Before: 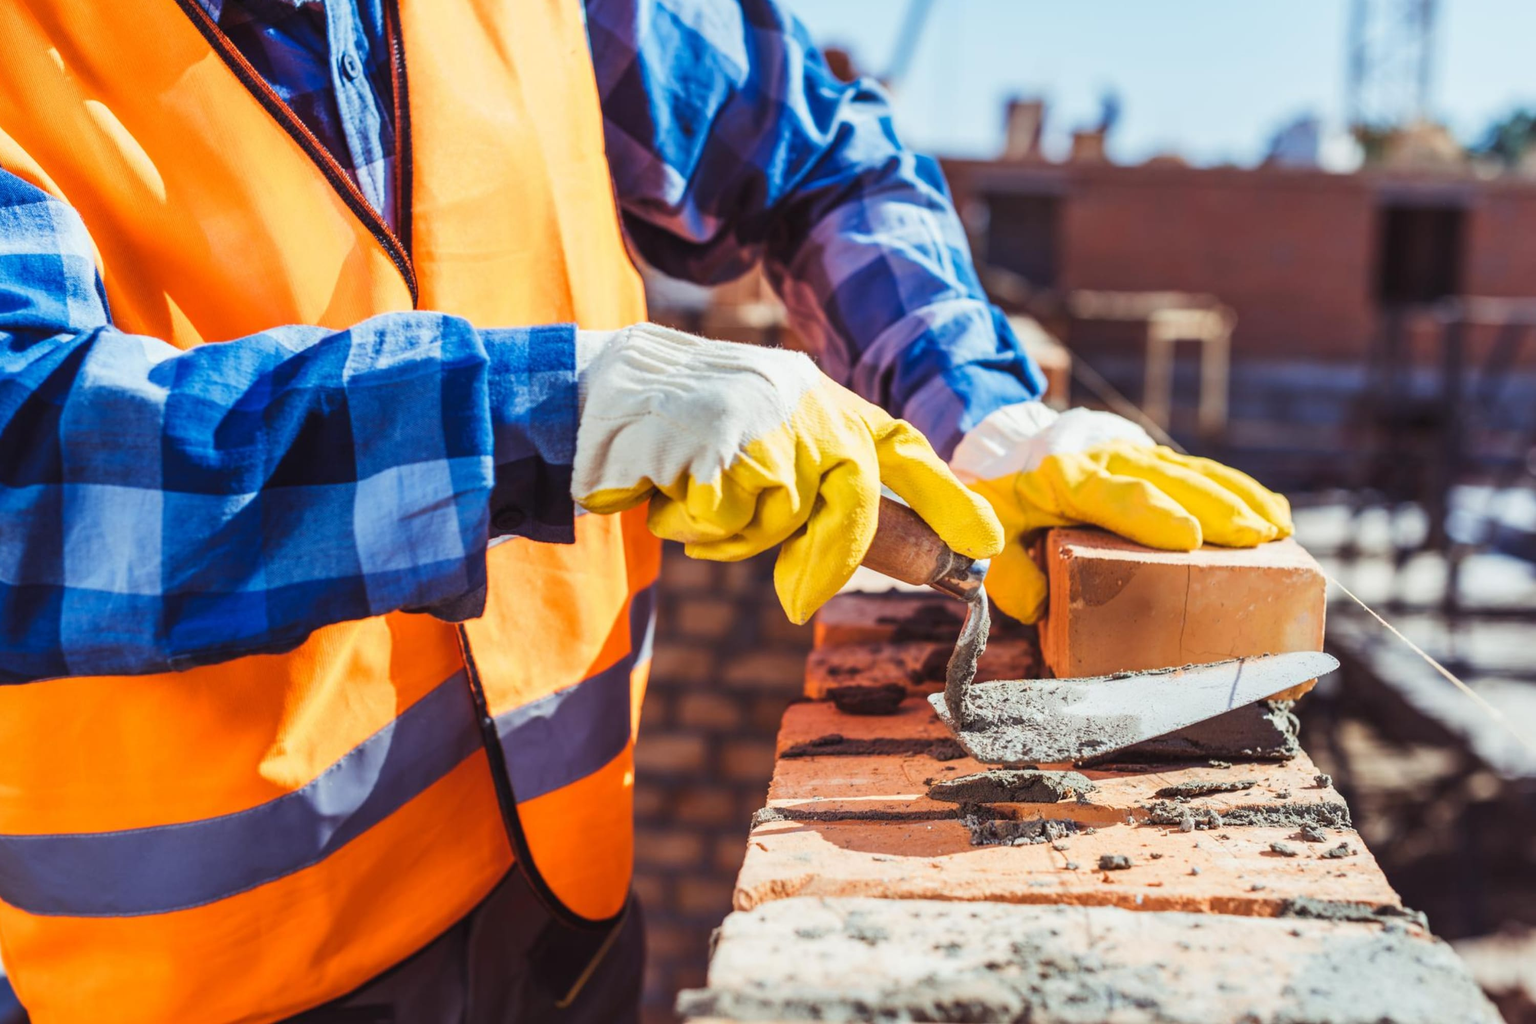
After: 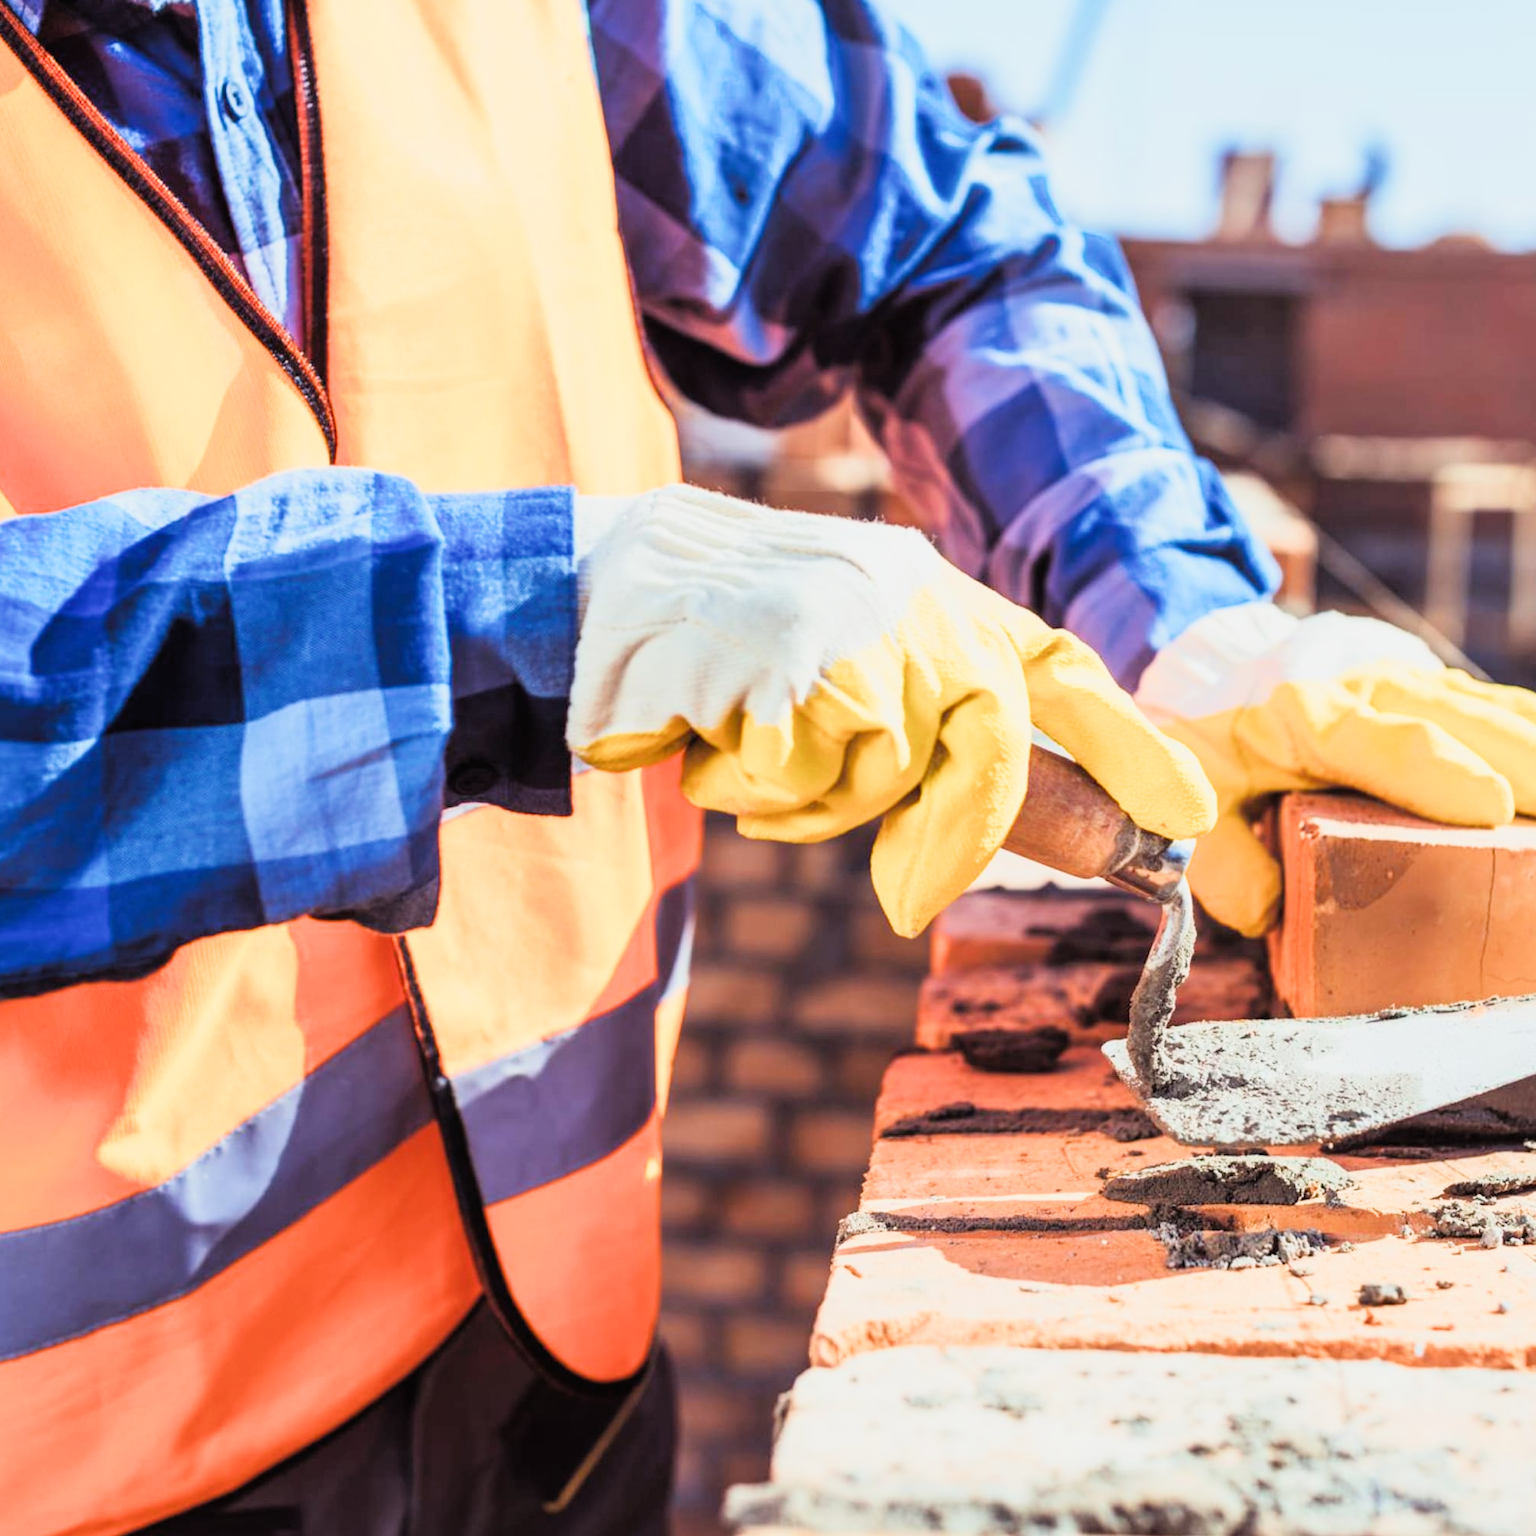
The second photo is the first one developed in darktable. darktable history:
filmic rgb: black relative exposure -7.75 EV, white relative exposure 4.4 EV, threshold 3 EV, hardness 3.76, latitude 50%, contrast 1.1, color science v5 (2021), contrast in shadows safe, contrast in highlights safe, enable highlight reconstruction true
crop and rotate: left 12.648%, right 20.685%
exposure: exposure 0.95 EV, compensate highlight preservation false
